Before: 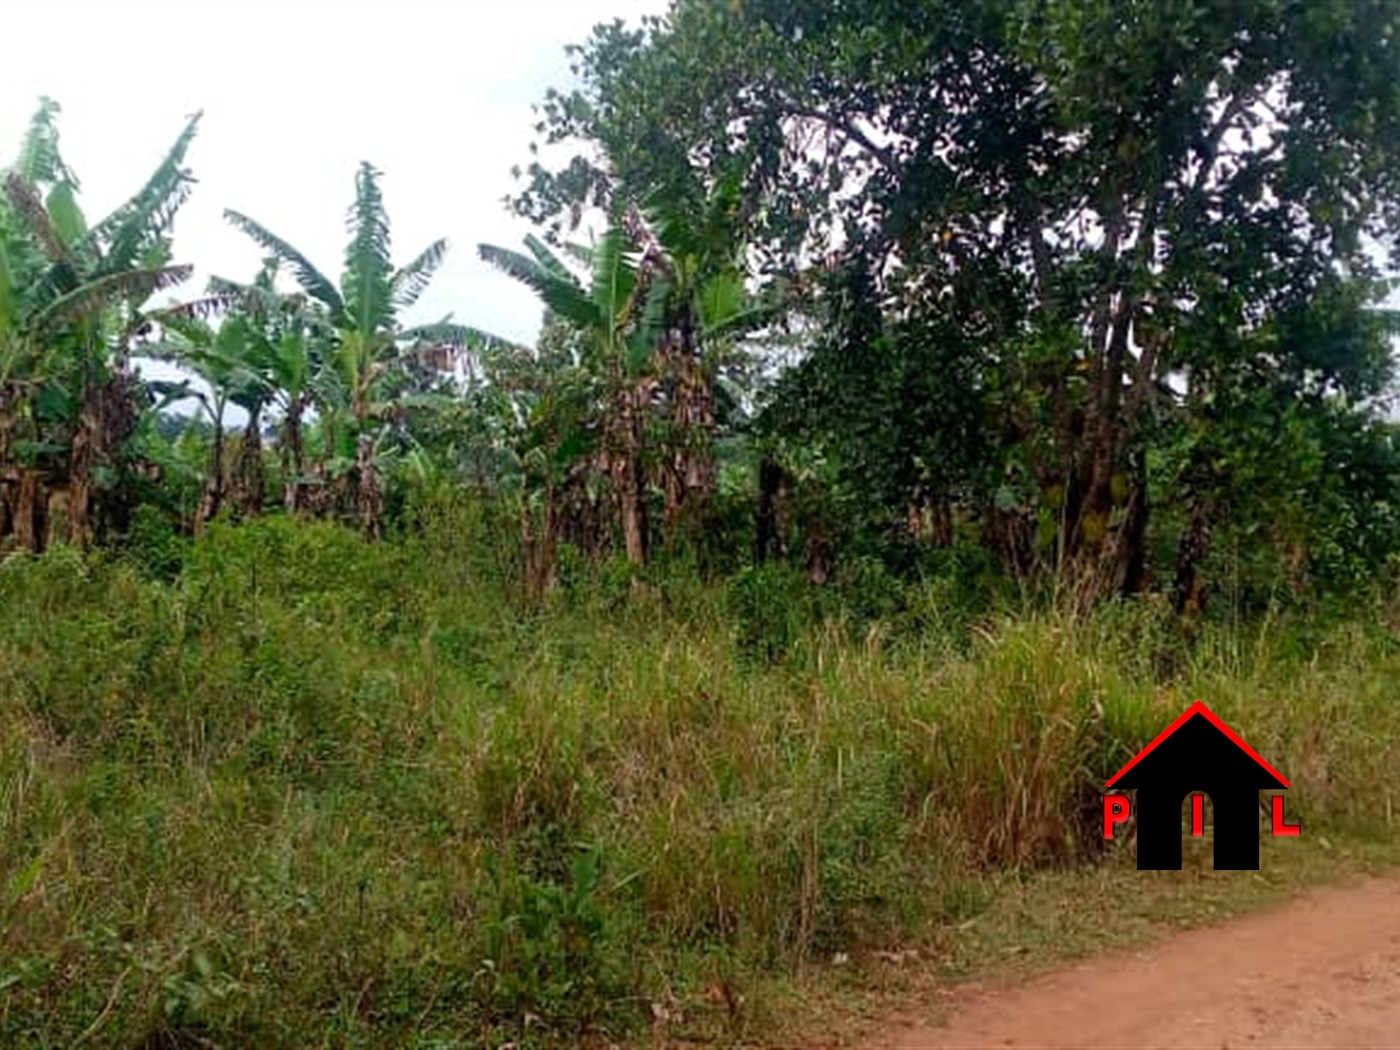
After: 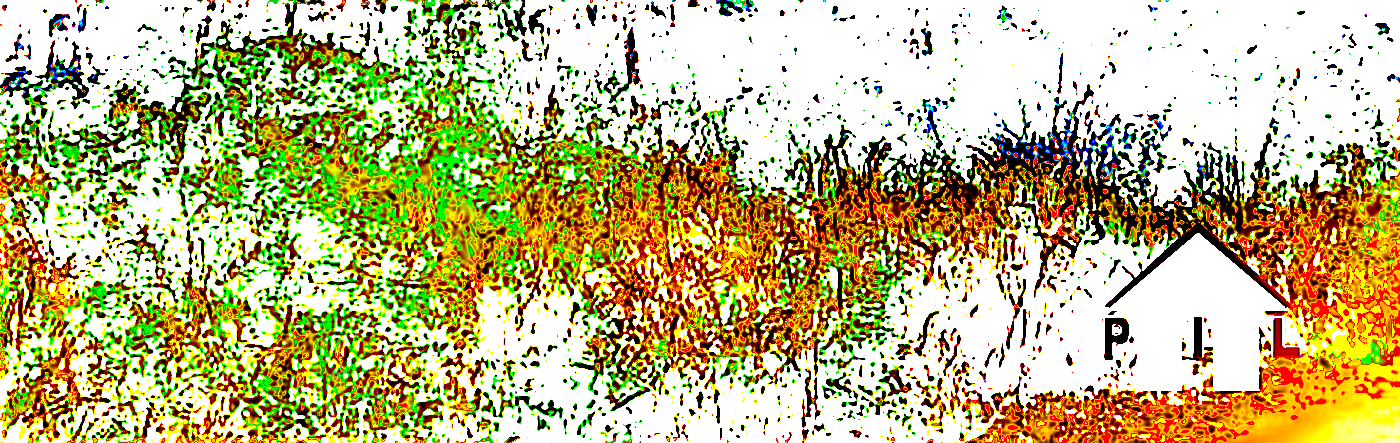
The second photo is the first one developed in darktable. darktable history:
tone equalizer: edges refinement/feathering 500, mask exposure compensation -1.57 EV, preserve details no
exposure: black level correction 0.099, exposure 2.939 EV, compensate exposure bias true, compensate highlight preservation false
crop: top 45.621%, bottom 12.156%
shadows and highlights: shadows -23.11, highlights 44.7, soften with gaussian
color correction: highlights a* 6.44, highlights b* 8.37, shadows a* 5.53, shadows b* 7.13, saturation 0.913
sharpen: radius 1.823, amount 0.4, threshold 1.54
